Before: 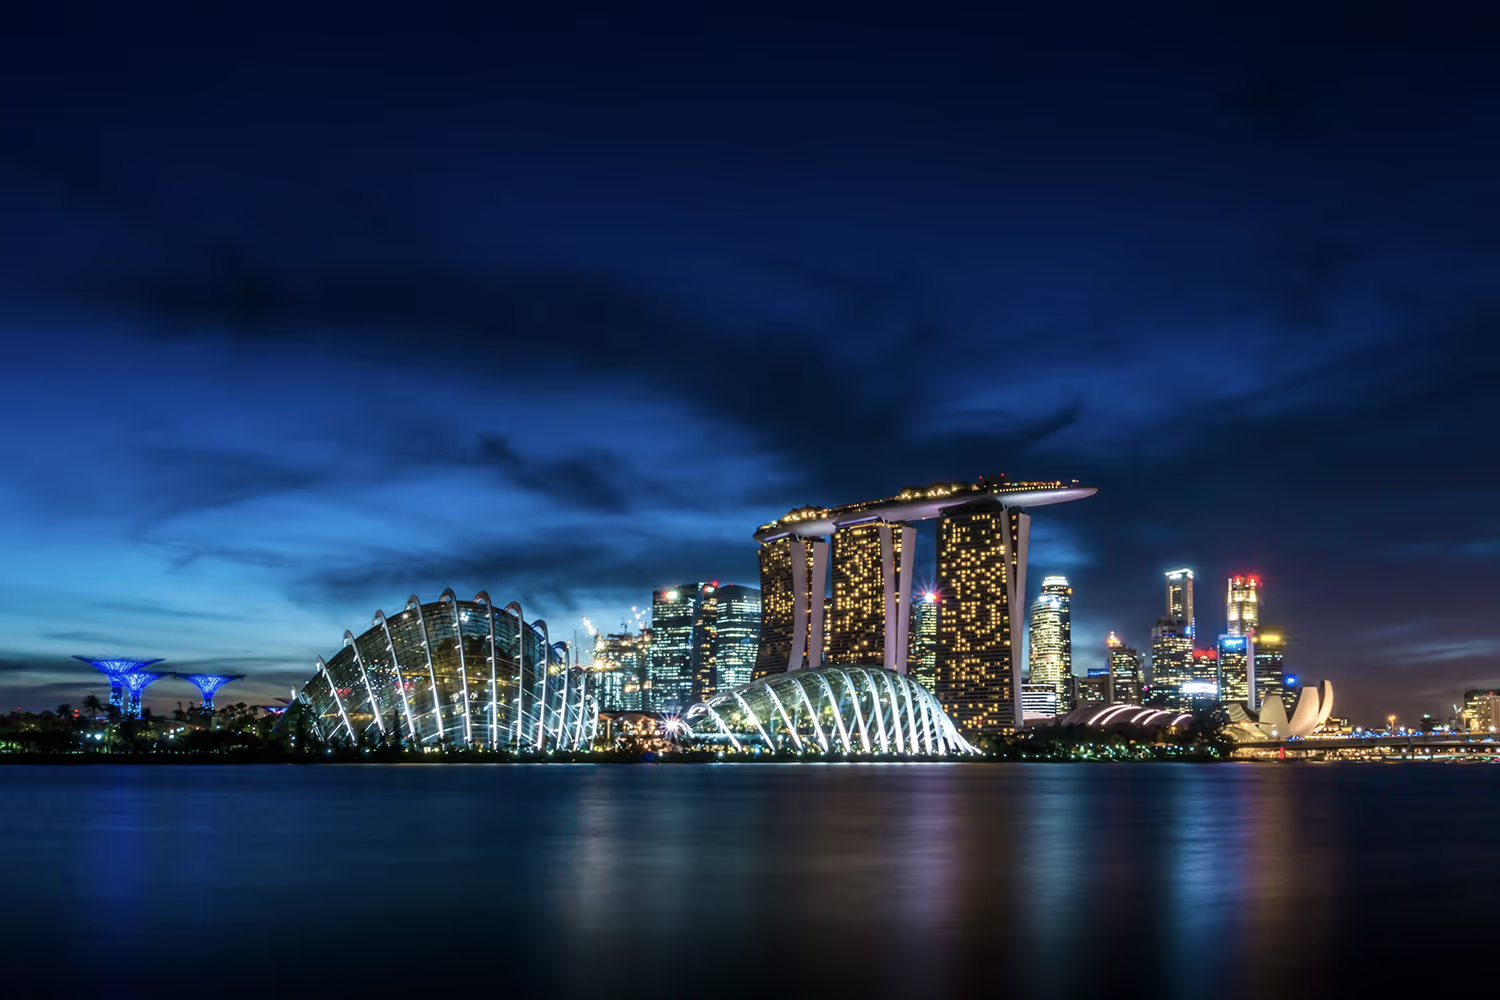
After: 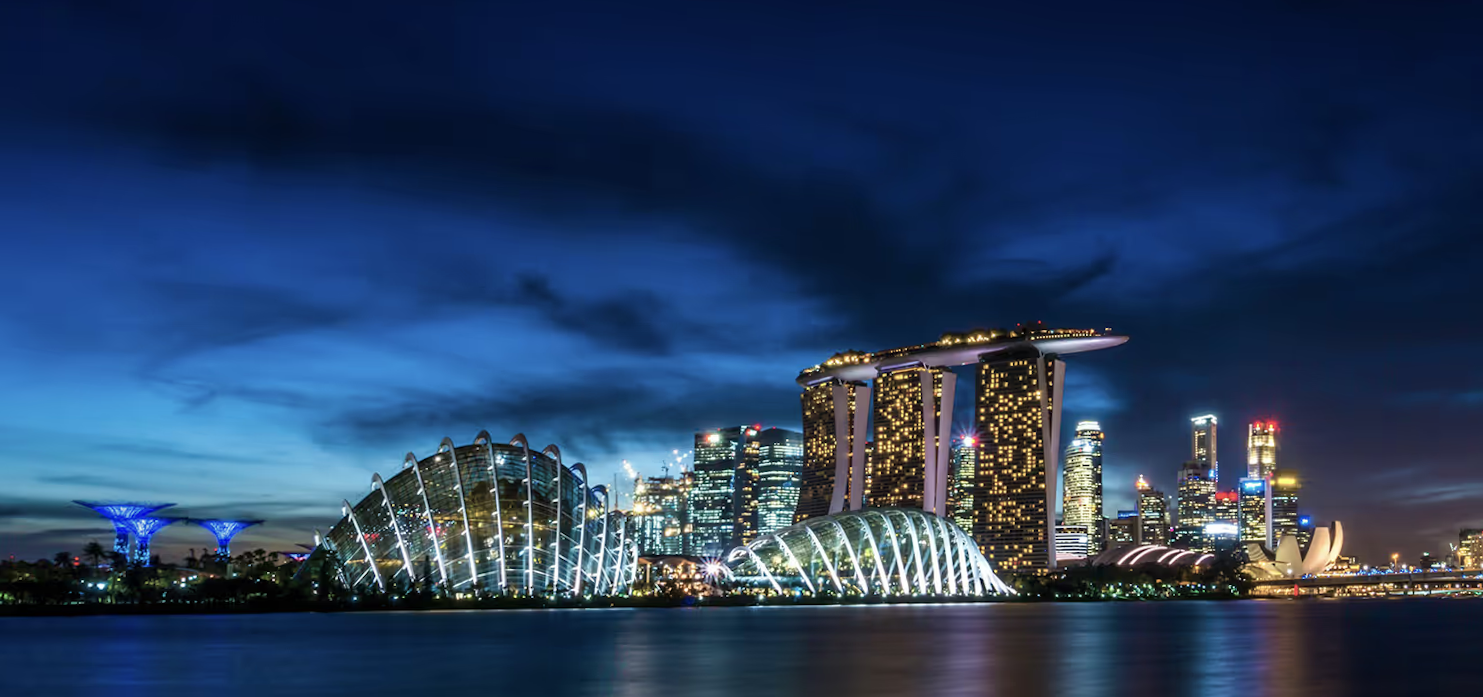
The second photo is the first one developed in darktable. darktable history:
rotate and perspective: rotation 0.679°, lens shift (horizontal) 0.136, crop left 0.009, crop right 0.991, crop top 0.078, crop bottom 0.95
crop and rotate: top 12.5%, bottom 12.5%
